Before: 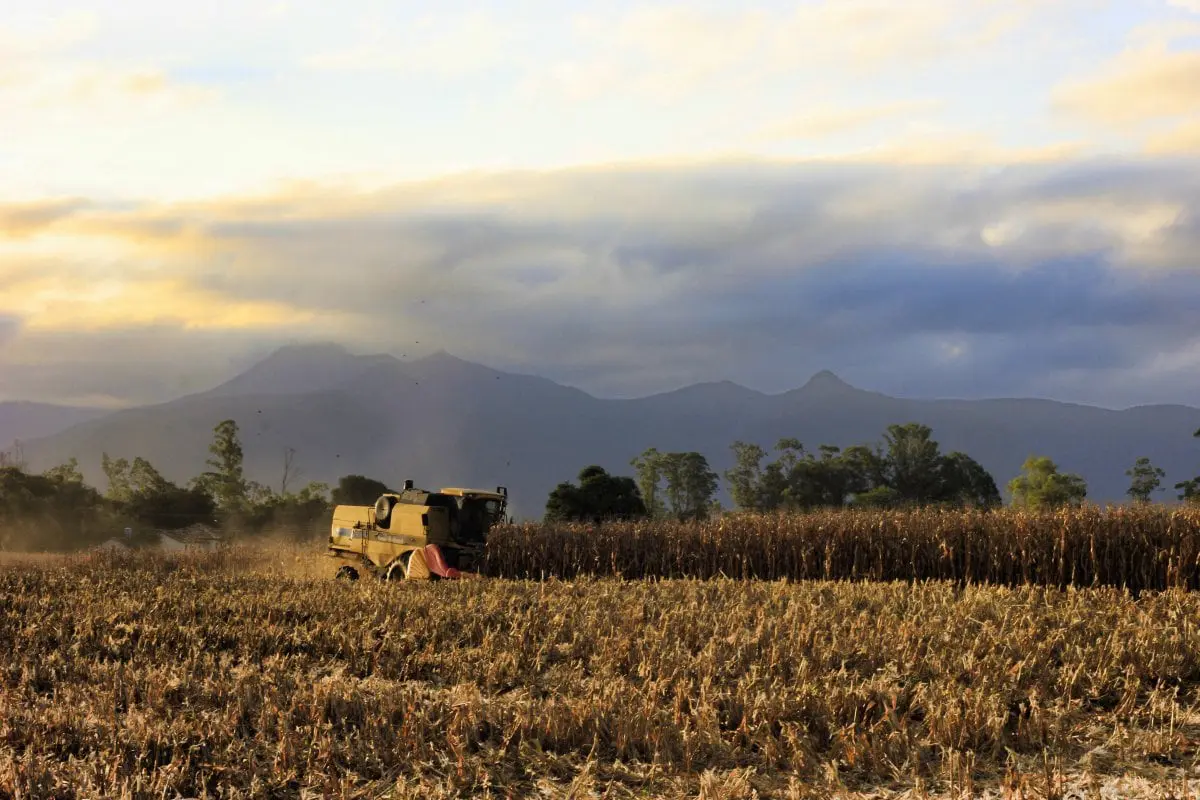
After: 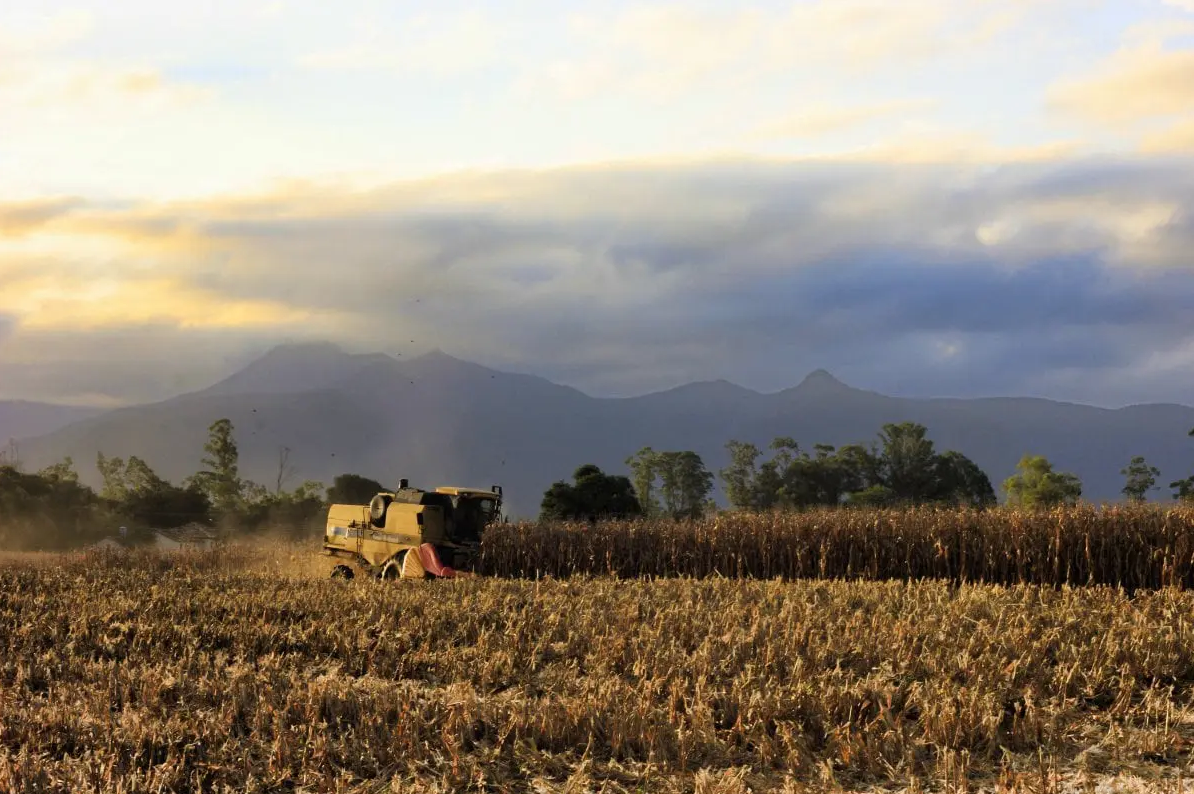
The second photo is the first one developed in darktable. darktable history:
crop and rotate: left 0.461%, top 0.244%, bottom 0.385%
